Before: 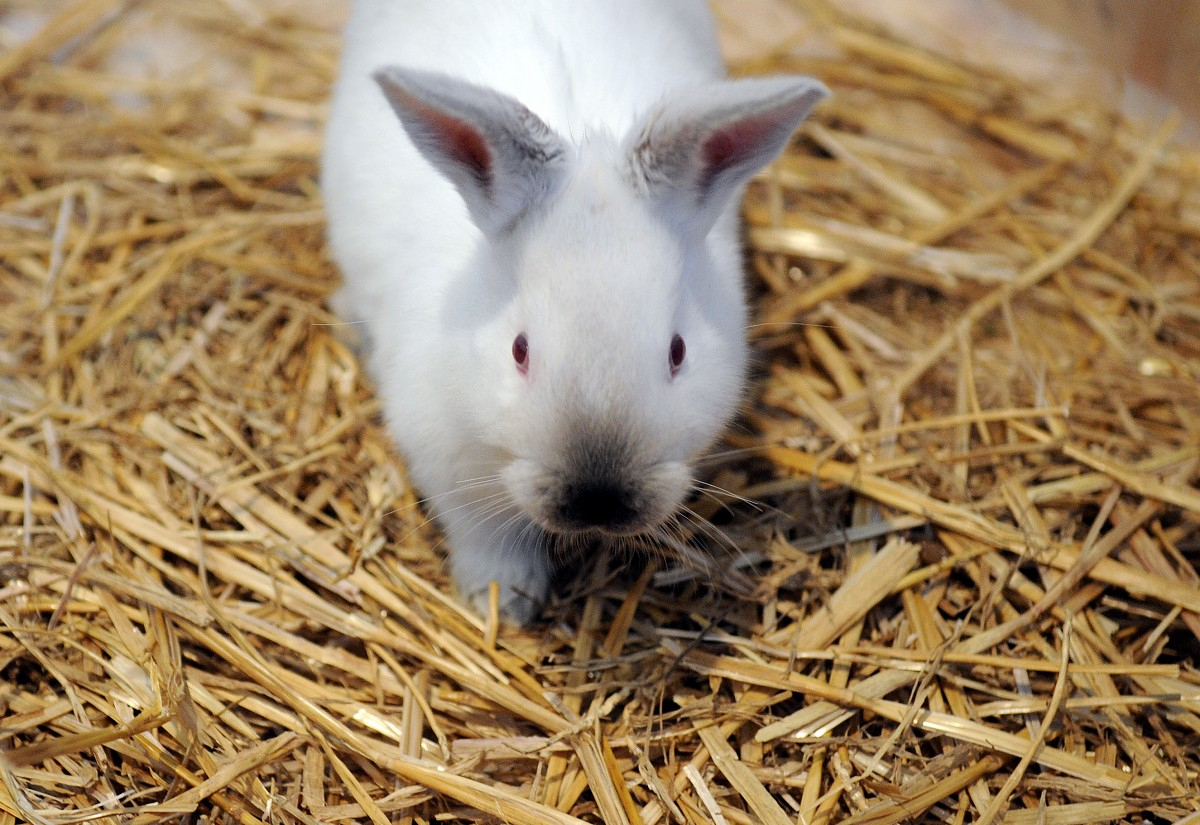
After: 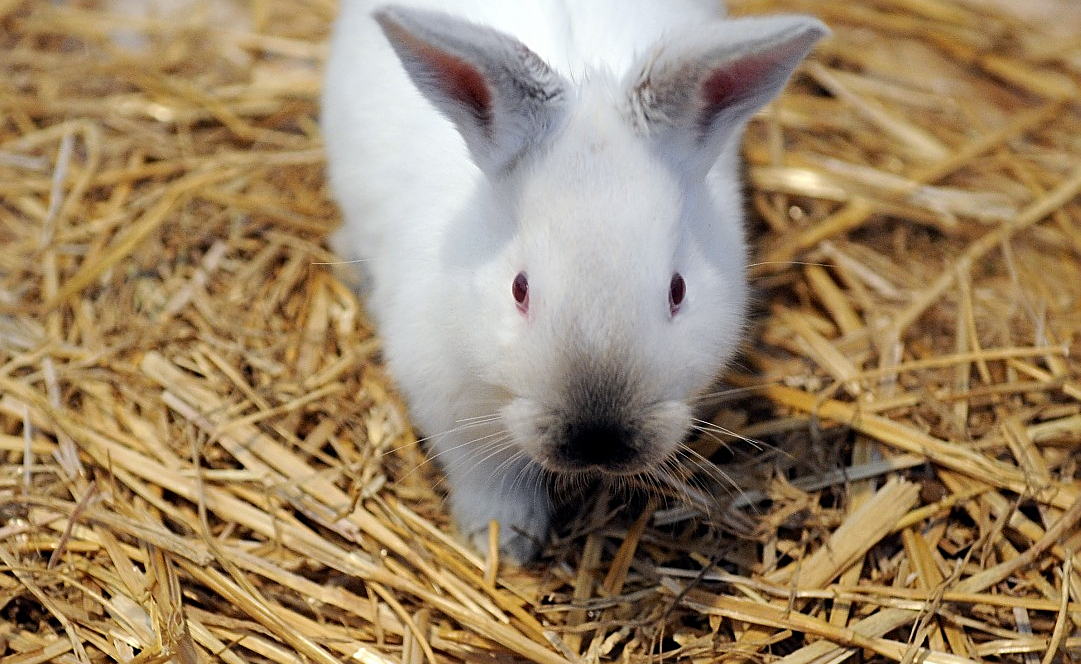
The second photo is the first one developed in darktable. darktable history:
crop: top 7.455%, right 9.879%, bottom 11.982%
sharpen: on, module defaults
